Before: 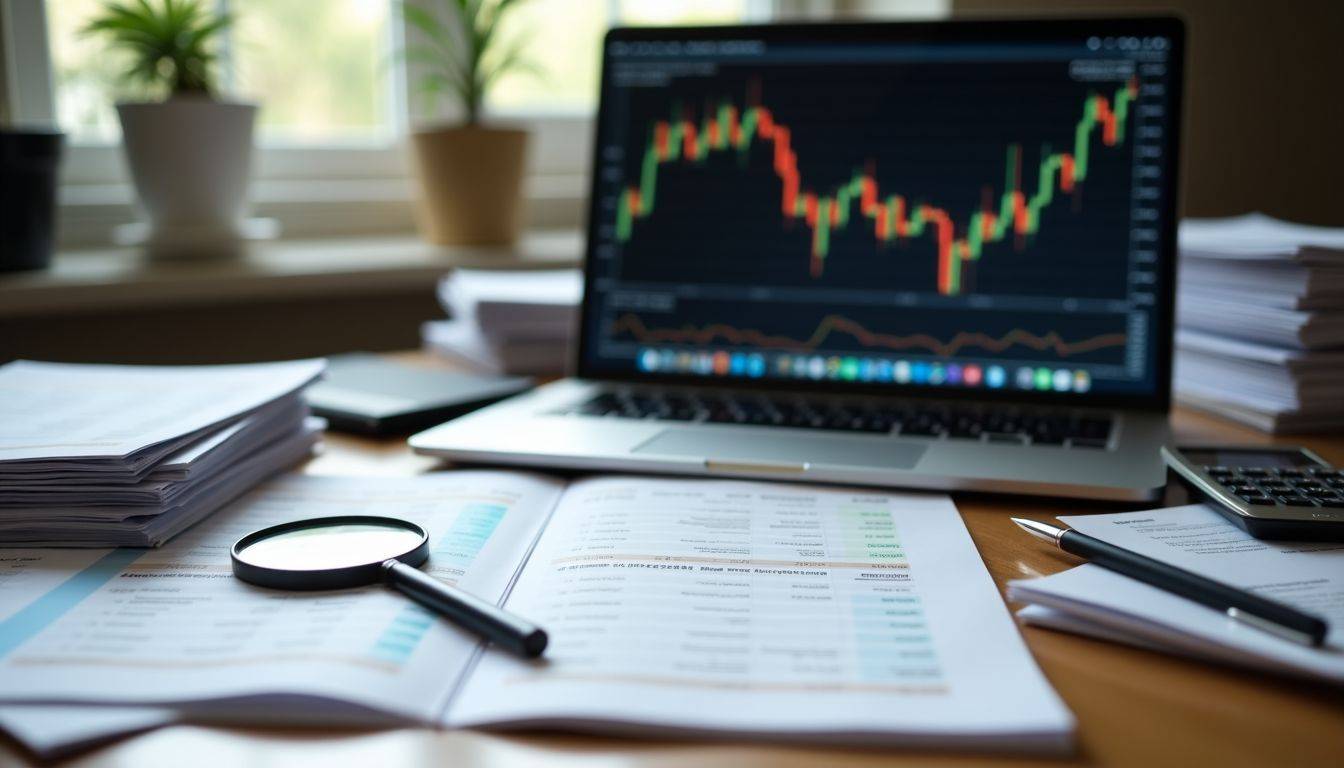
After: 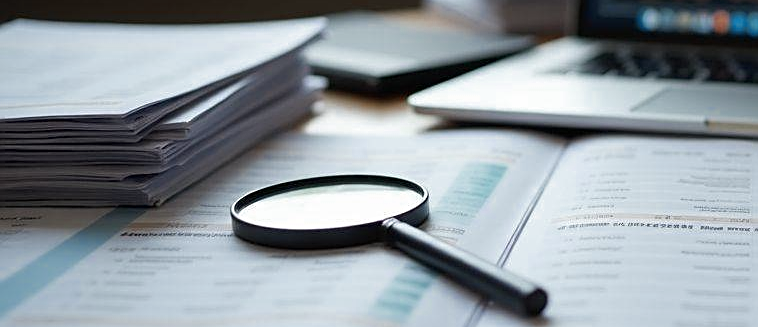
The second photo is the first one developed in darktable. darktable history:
crop: top 44.483%, right 43.593%, bottom 12.892%
sharpen: on, module defaults
color zones: curves: ch0 [(0, 0.5) (0.125, 0.4) (0.25, 0.5) (0.375, 0.4) (0.5, 0.4) (0.625, 0.35) (0.75, 0.35) (0.875, 0.5)]; ch1 [(0, 0.35) (0.125, 0.45) (0.25, 0.35) (0.375, 0.35) (0.5, 0.35) (0.625, 0.35) (0.75, 0.45) (0.875, 0.35)]; ch2 [(0, 0.6) (0.125, 0.5) (0.25, 0.5) (0.375, 0.6) (0.5, 0.6) (0.625, 0.5) (0.75, 0.5) (0.875, 0.5)]
